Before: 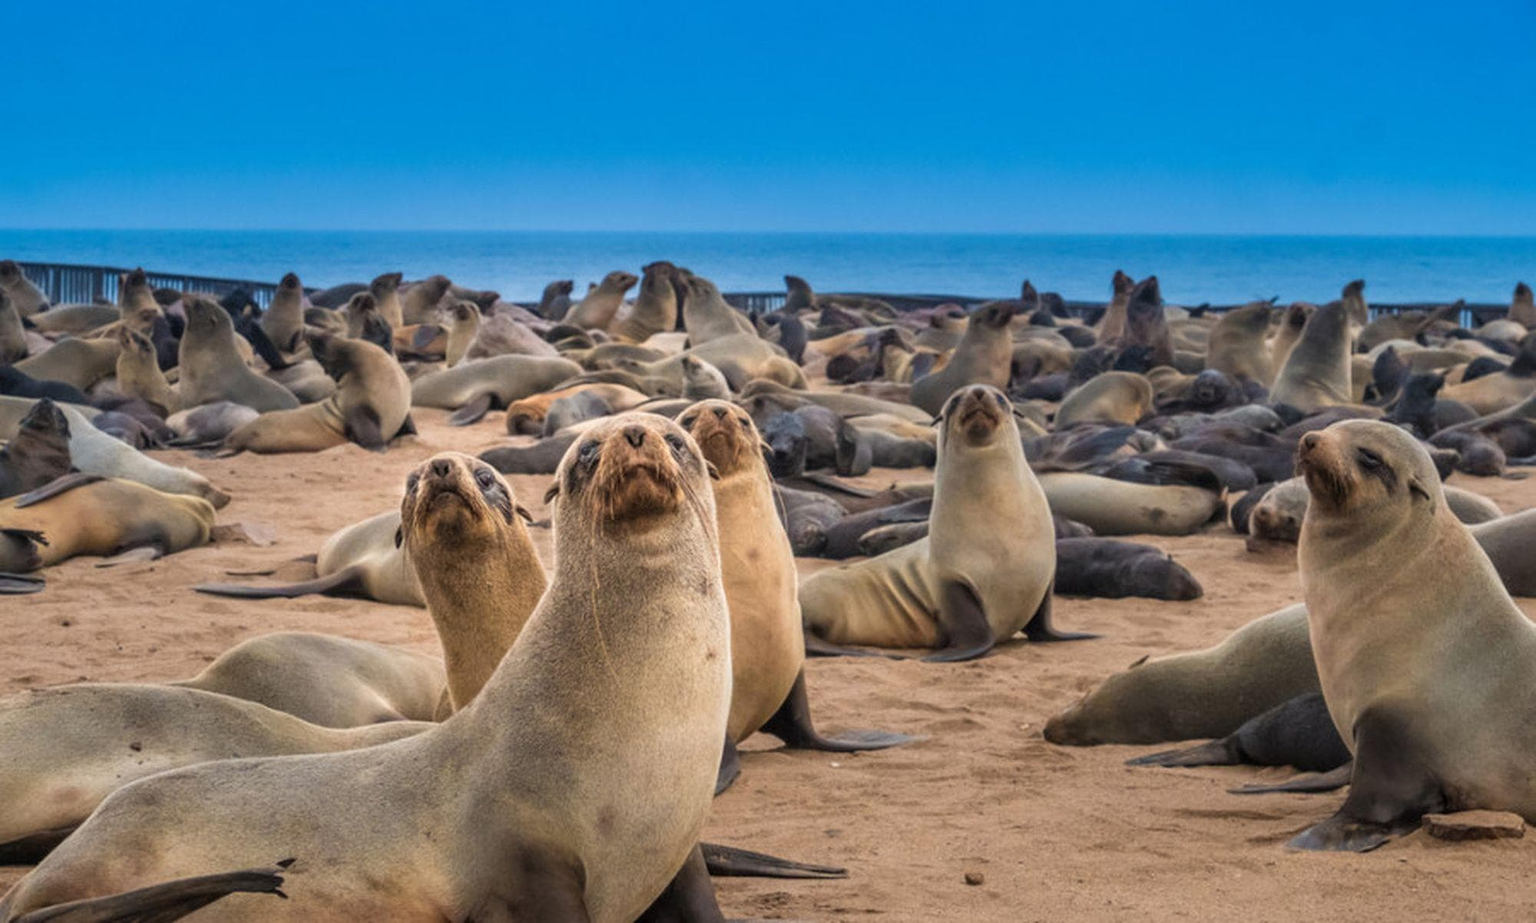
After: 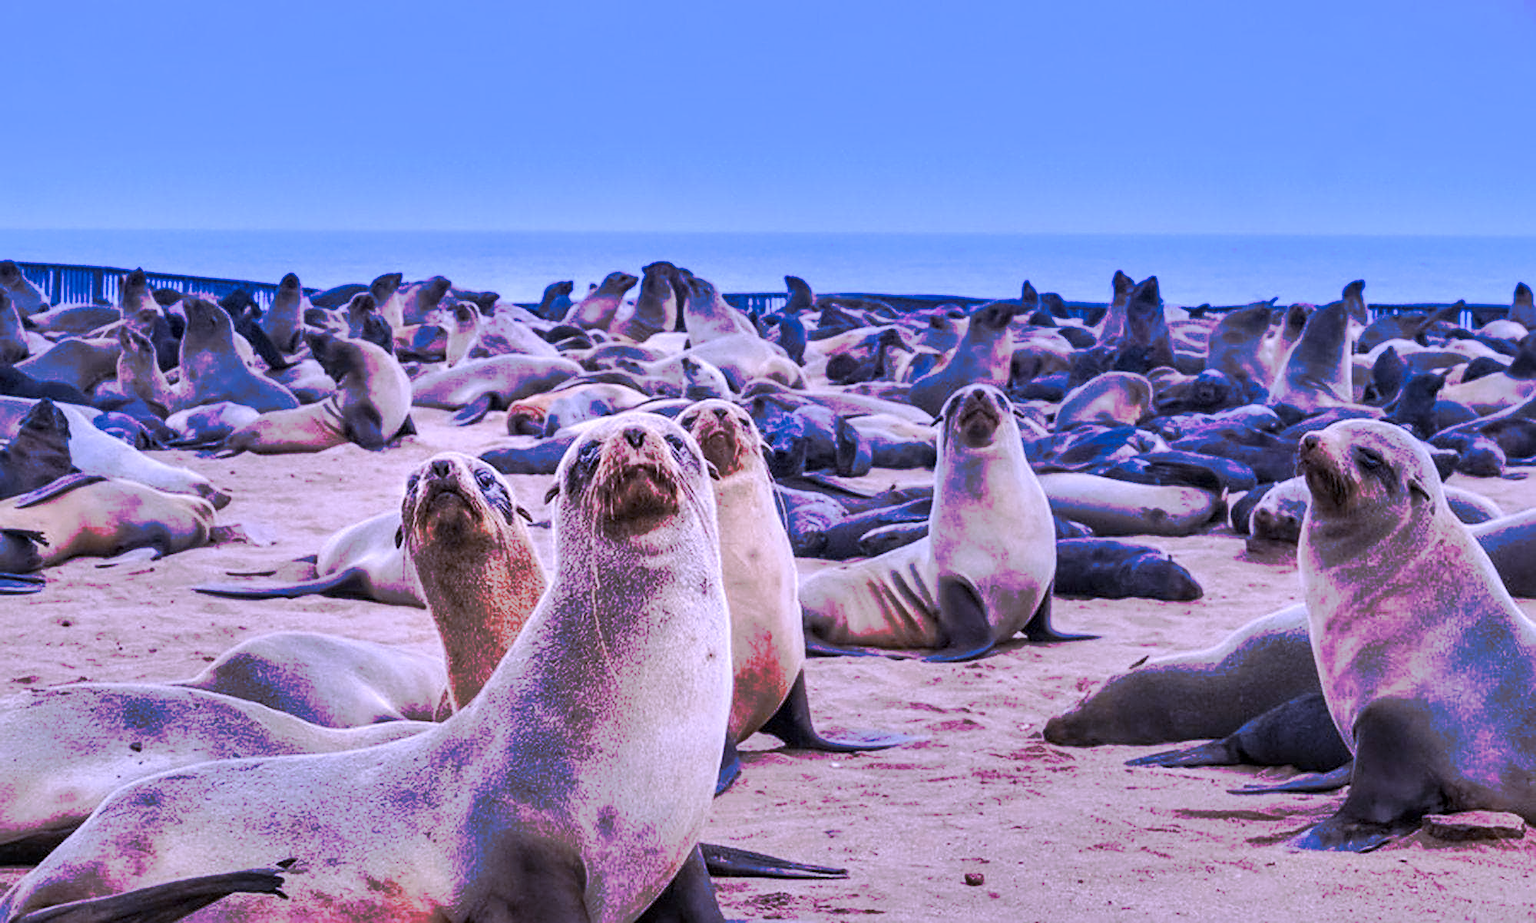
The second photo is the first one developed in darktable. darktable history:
tone curve: curves: ch0 [(0, 0) (0.003, 0.003) (0.011, 0.01) (0.025, 0.023) (0.044, 0.042) (0.069, 0.065) (0.1, 0.094) (0.136, 0.127) (0.177, 0.166) (0.224, 0.211) (0.277, 0.26) (0.335, 0.315) (0.399, 0.375) (0.468, 0.44) (0.543, 0.658) (0.623, 0.718) (0.709, 0.782) (0.801, 0.851) (0.898, 0.923) (1, 1)], preserve colors none
shadows and highlights: soften with gaussian
local contrast: highlights 100%, shadows 100%, detail 120%, midtone range 0.2
sharpen: on, module defaults
white balance: red 0.98, blue 1.61
